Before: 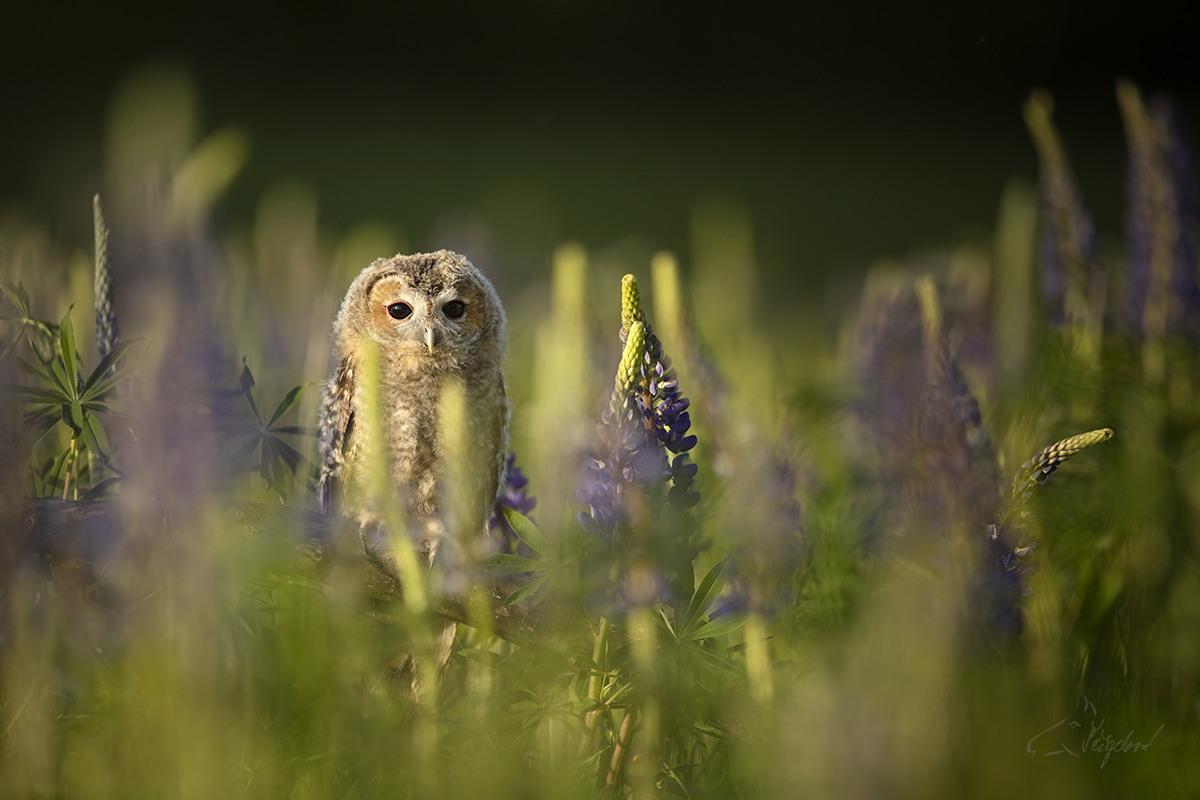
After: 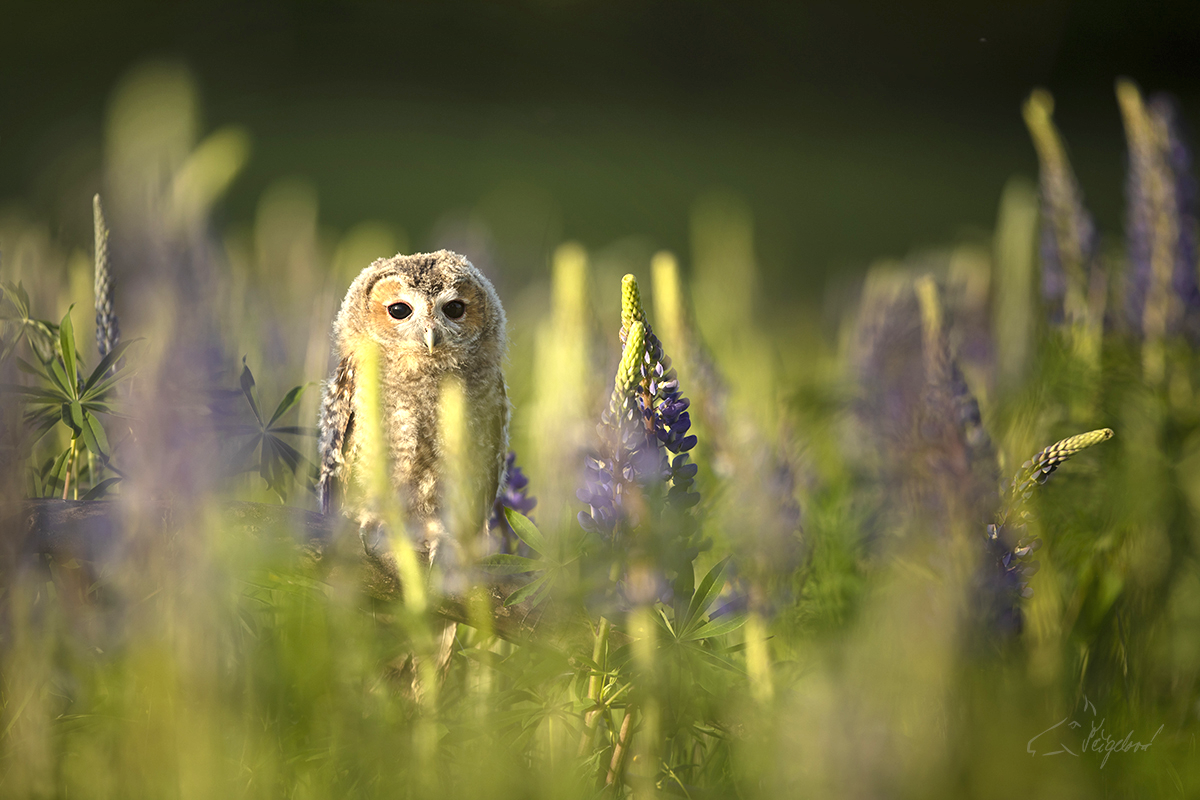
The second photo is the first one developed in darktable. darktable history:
exposure: black level correction 0, exposure 0.7 EV, compensate highlight preservation false
shadows and highlights: soften with gaussian
